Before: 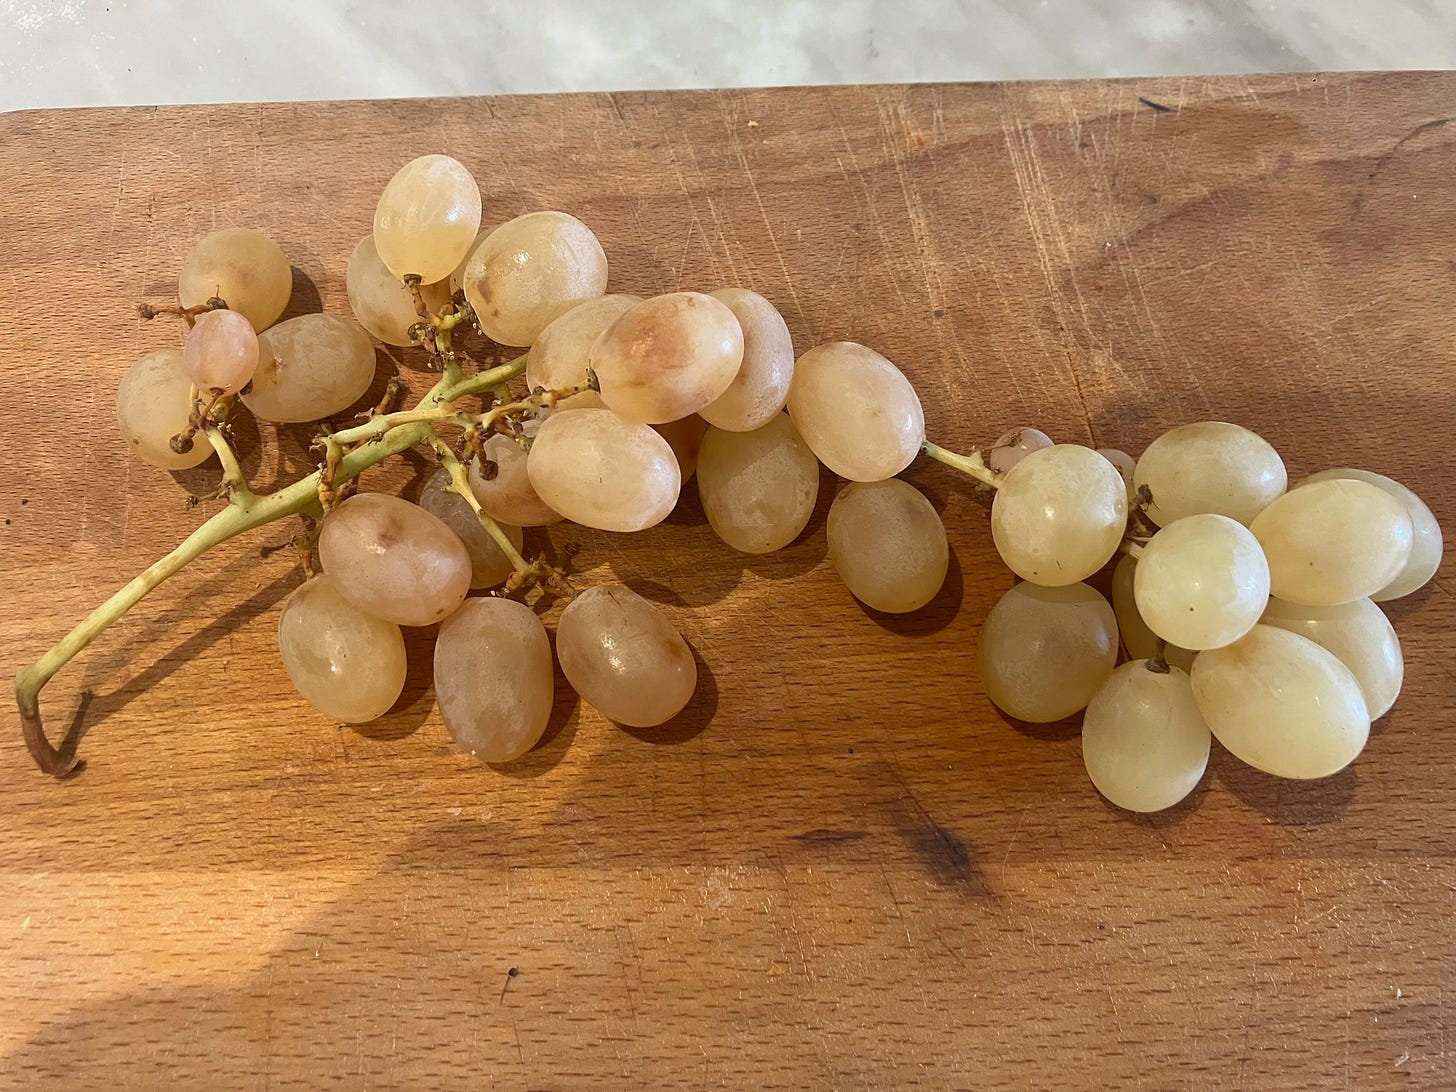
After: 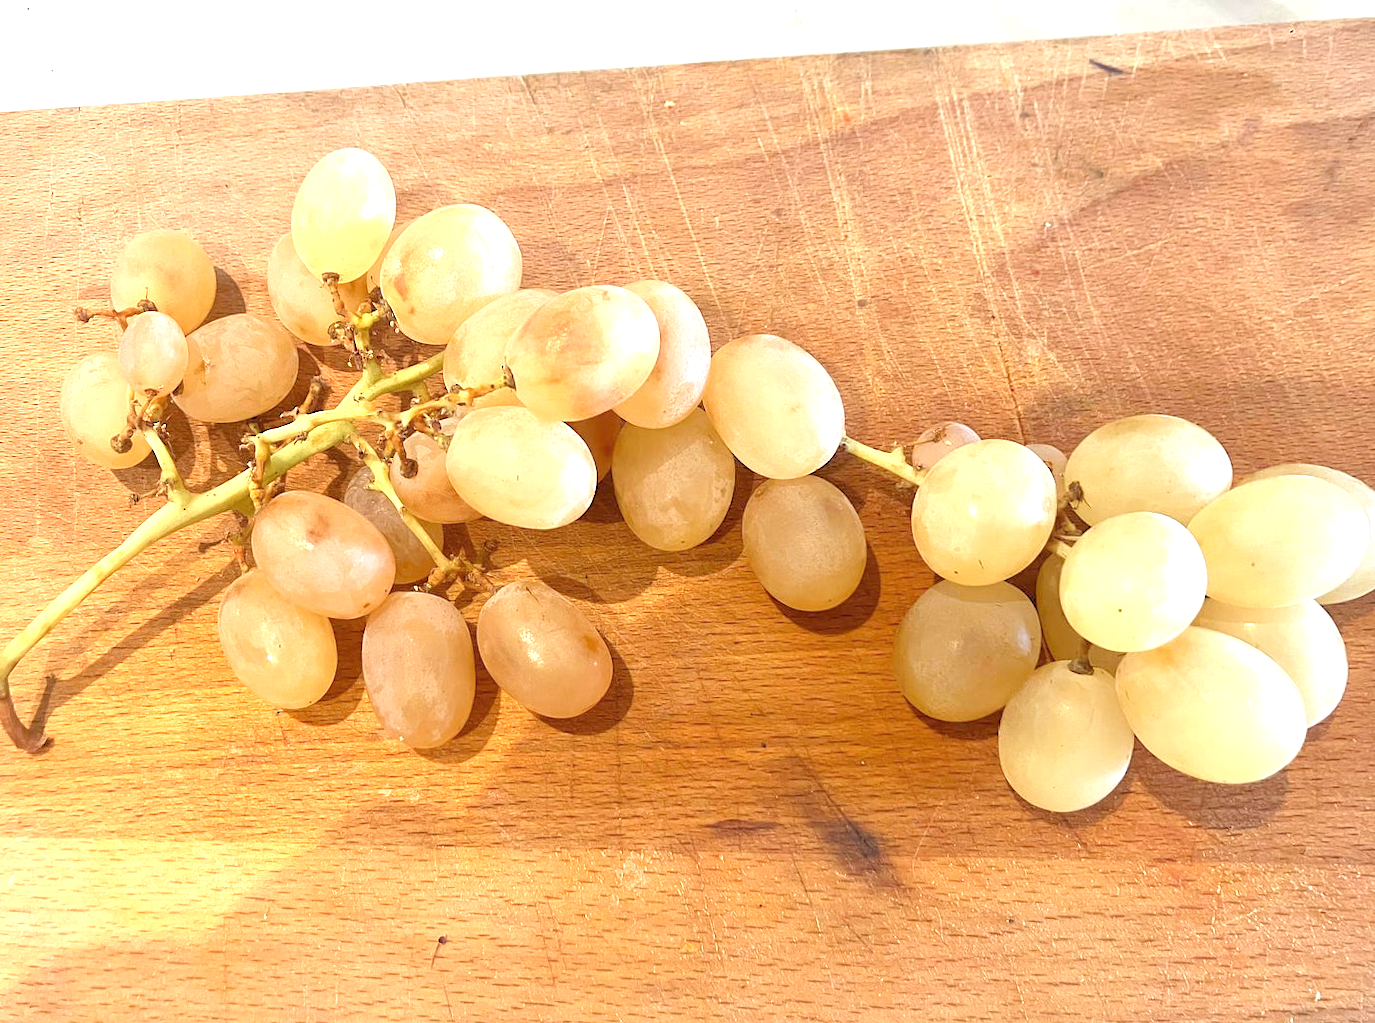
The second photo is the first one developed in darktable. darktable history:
rgb levels: preserve colors sum RGB, levels [[0.038, 0.433, 0.934], [0, 0.5, 1], [0, 0.5, 1]]
exposure: black level correction 0, exposure 1.5 EV, compensate exposure bias true, compensate highlight preservation false
rotate and perspective: rotation 0.062°, lens shift (vertical) 0.115, lens shift (horizontal) -0.133, crop left 0.047, crop right 0.94, crop top 0.061, crop bottom 0.94
